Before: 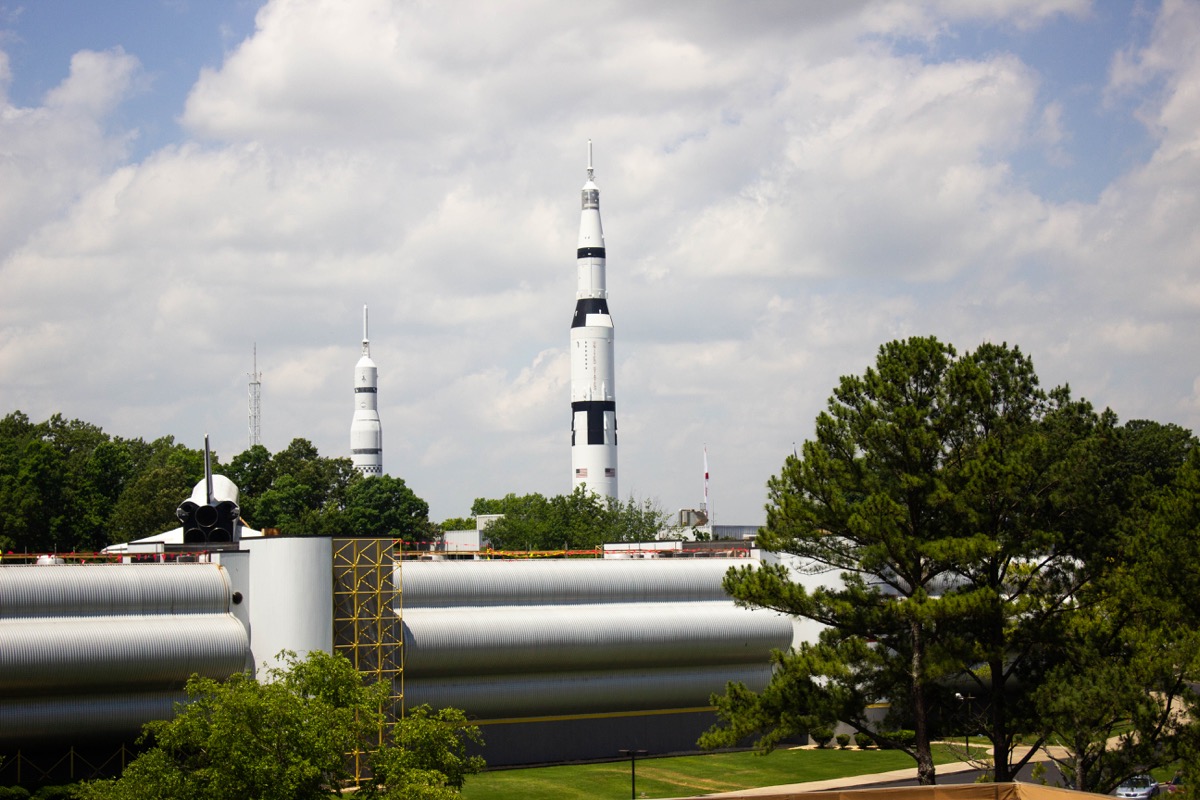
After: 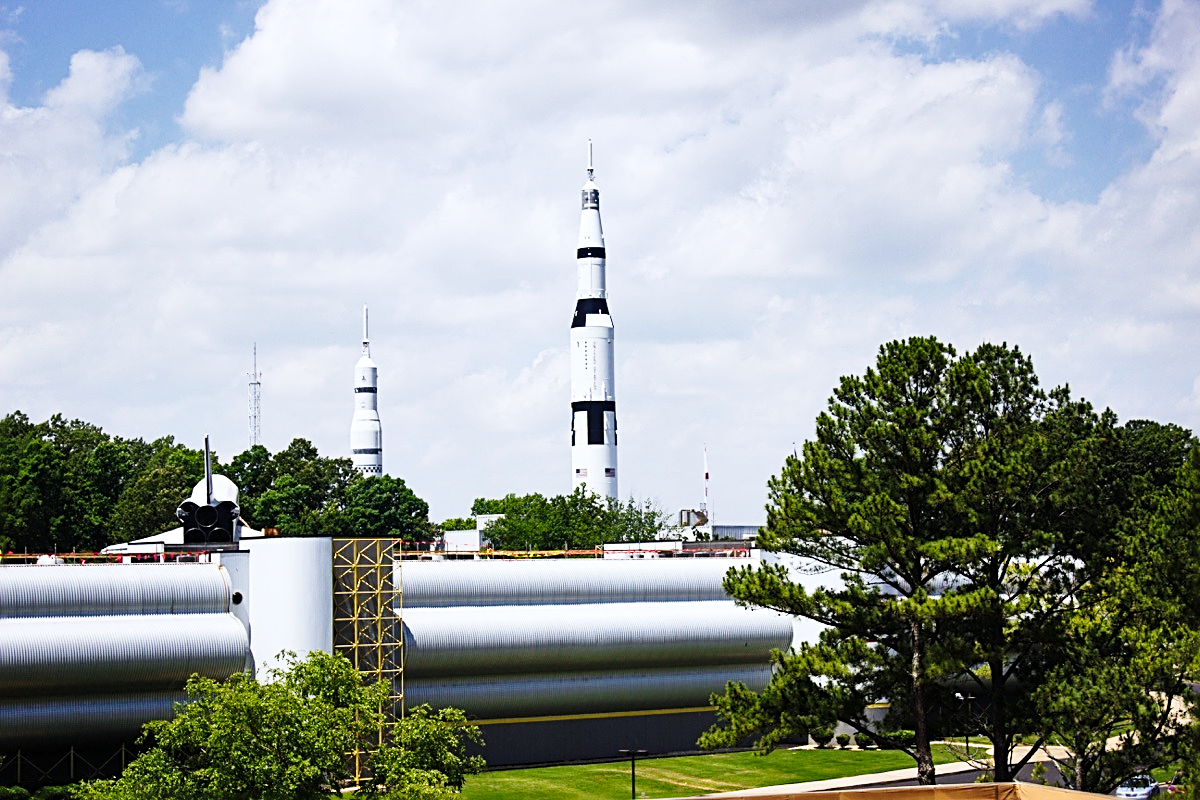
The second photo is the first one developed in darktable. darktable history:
base curve: curves: ch0 [(0, 0) (0.028, 0.03) (0.121, 0.232) (0.46, 0.748) (0.859, 0.968) (1, 1)], exposure shift 0.01, preserve colors none
shadows and highlights: low approximation 0.01, soften with gaussian
color calibration: gray › normalize channels true, illuminant custom, x 0.371, y 0.382, temperature 4283.56 K, gamut compression 0.03
sharpen: radius 2.686, amount 0.665
